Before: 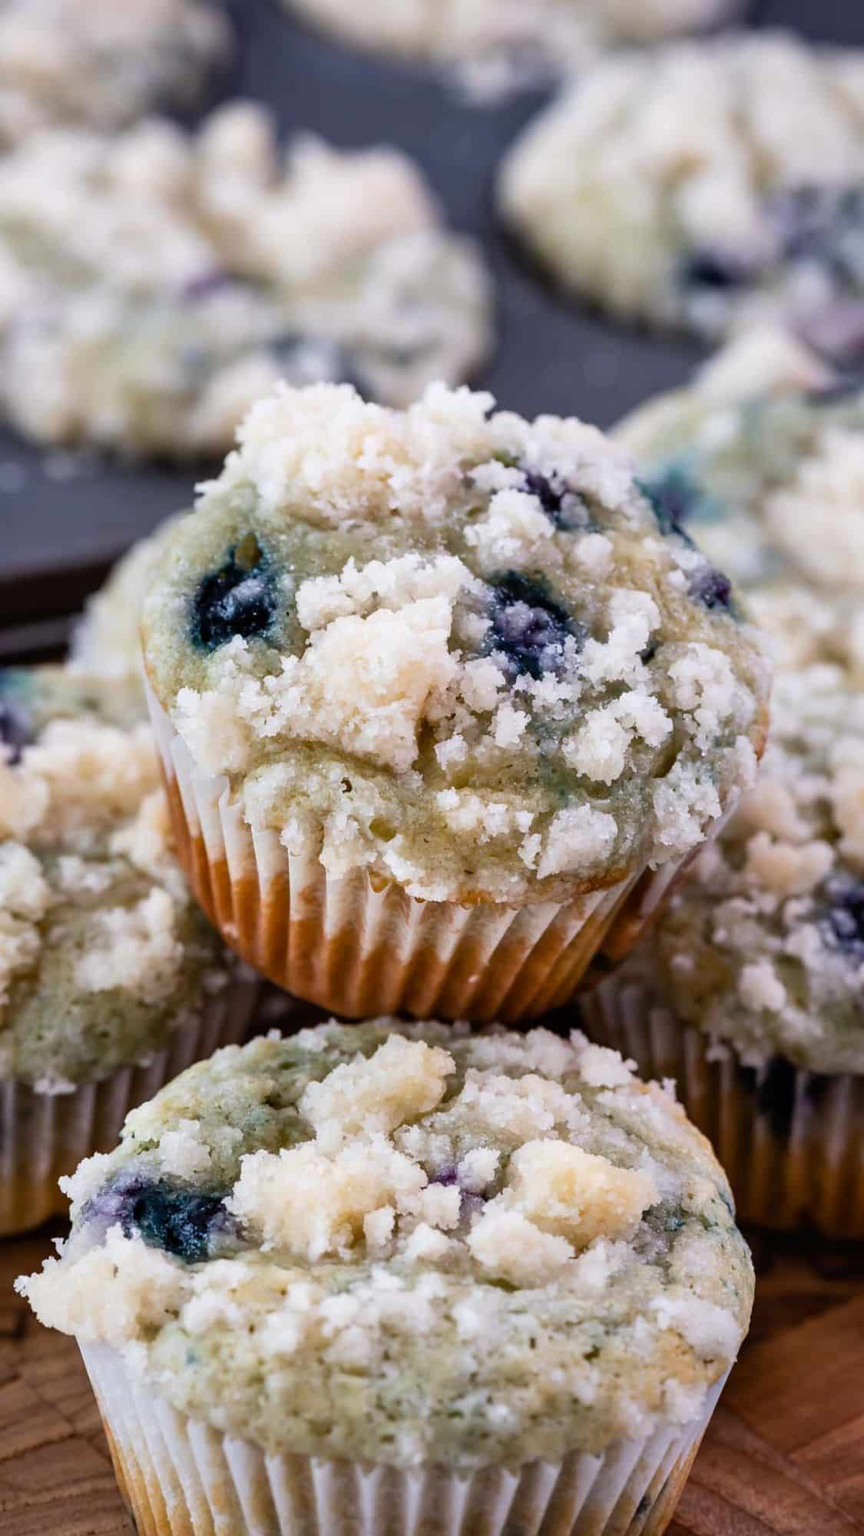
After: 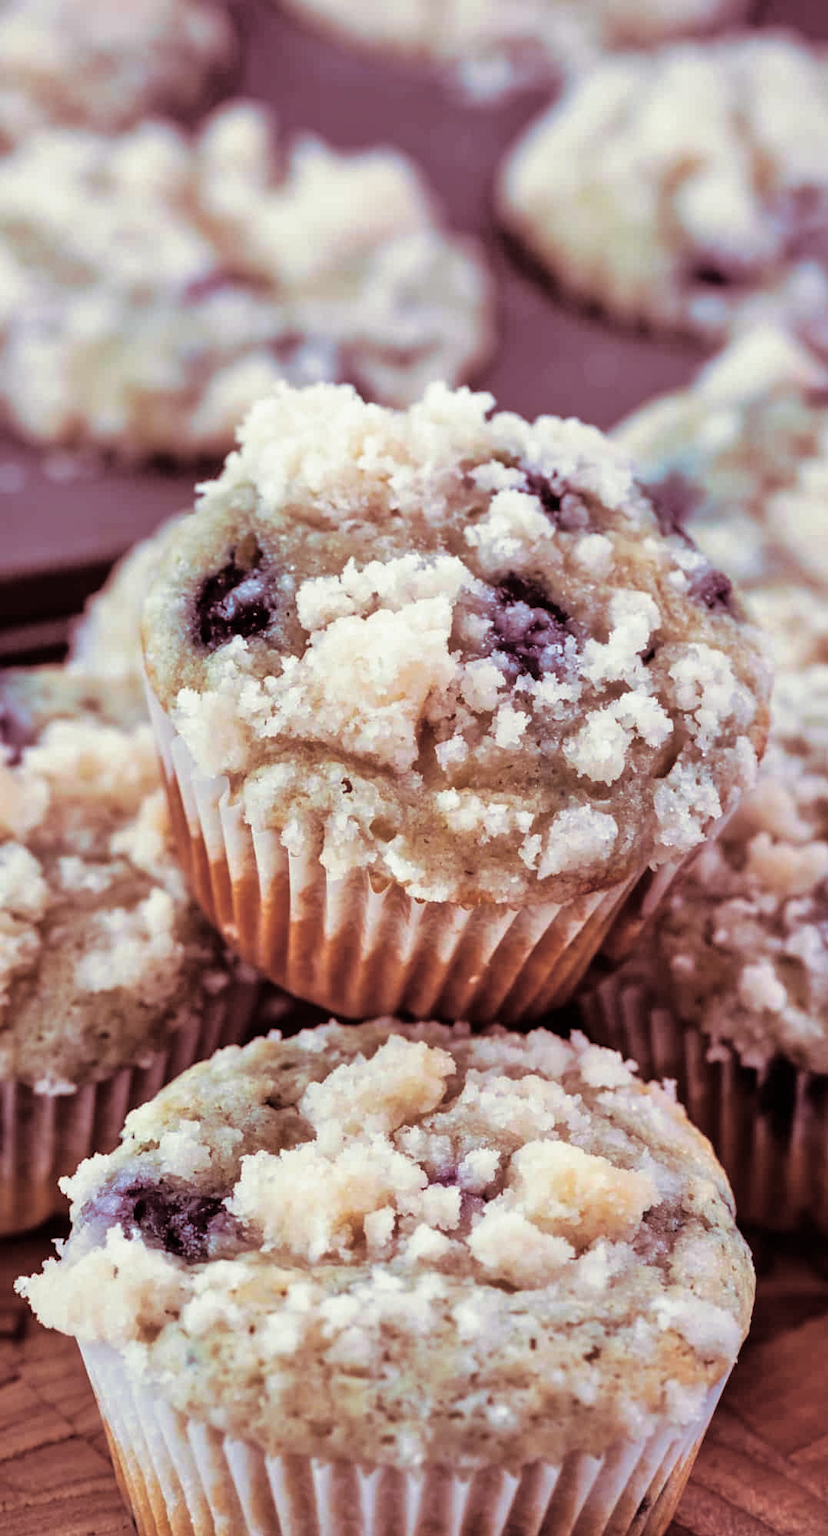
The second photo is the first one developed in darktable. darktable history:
split-toning: compress 20%
crop: right 4.126%, bottom 0.031%
tone equalizer: -8 EV 0.001 EV, -7 EV -0.004 EV, -6 EV 0.009 EV, -5 EV 0.032 EV, -4 EV 0.276 EV, -3 EV 0.644 EV, -2 EV 0.584 EV, -1 EV 0.187 EV, +0 EV 0.024 EV
